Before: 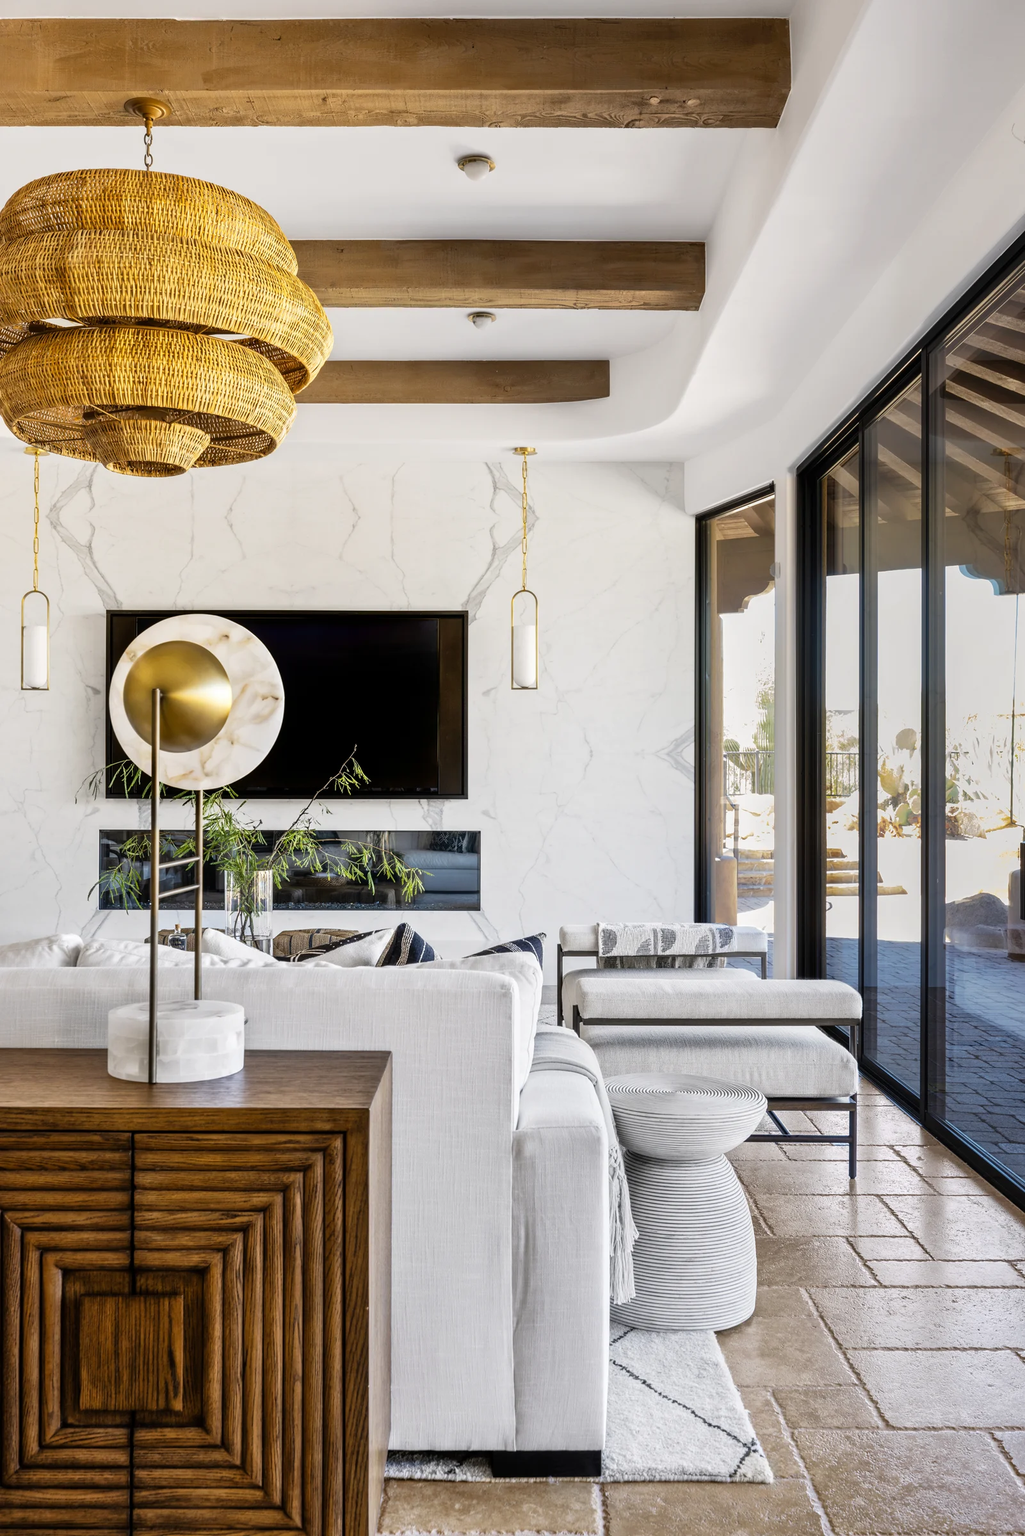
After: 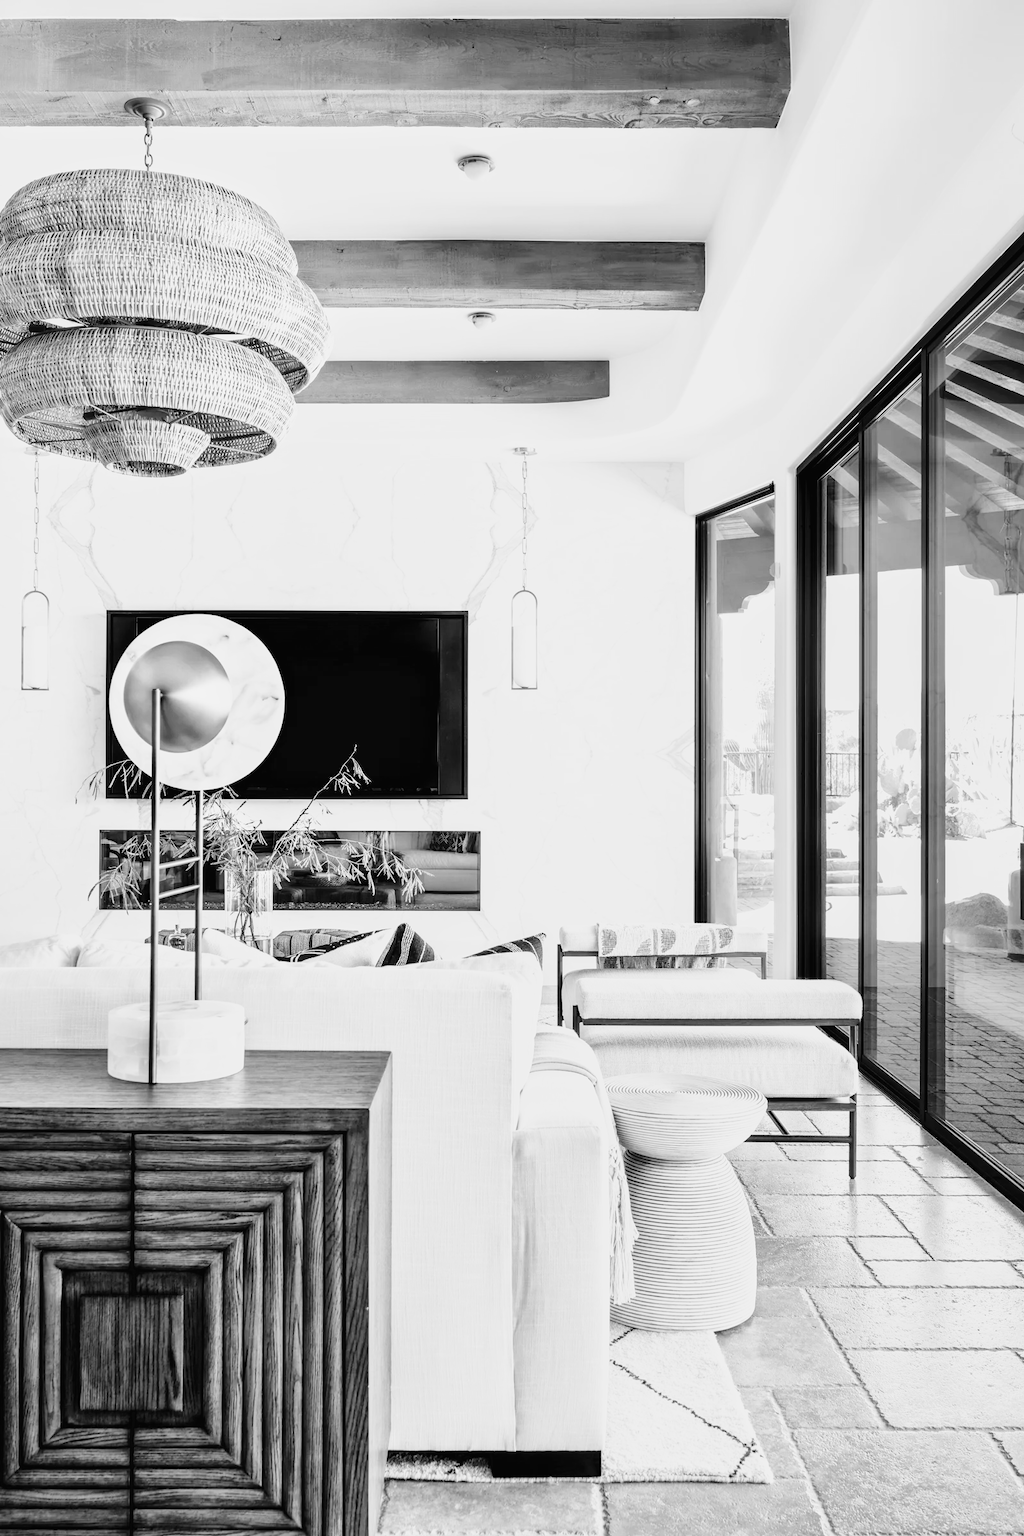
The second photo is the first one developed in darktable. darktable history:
tone equalizer: -8 EV -1.84 EV, -7 EV -1.16 EV, -6 EV -1.62 EV, smoothing diameter 25%, edges refinement/feathering 10, preserve details guided filter
base curve: curves: ch0 [(0, 0.003) (0.001, 0.002) (0.006, 0.004) (0.02, 0.022) (0.048, 0.086) (0.094, 0.234) (0.162, 0.431) (0.258, 0.629) (0.385, 0.8) (0.548, 0.918) (0.751, 0.988) (1, 1)], preserve colors none
monochrome: a -71.75, b 75.82
color balance rgb: perceptual saturation grading › global saturation 35%, perceptual saturation grading › highlights -30%, perceptual saturation grading › shadows 35%, perceptual brilliance grading › global brilliance 3%, perceptual brilliance grading › highlights -3%, perceptual brilliance grading › shadows 3%
